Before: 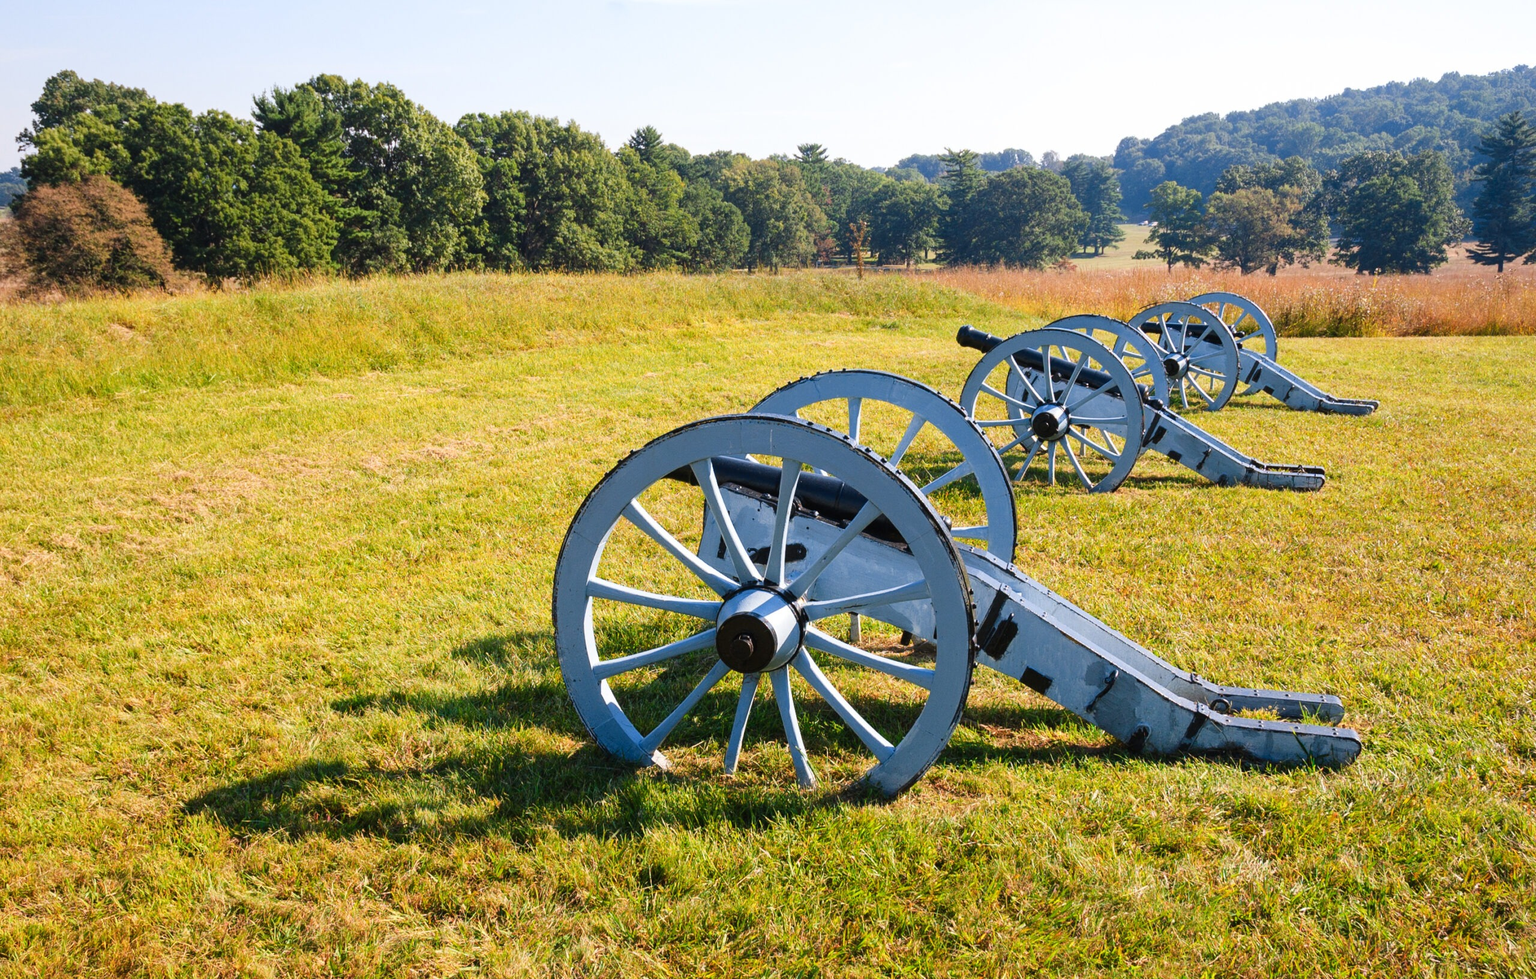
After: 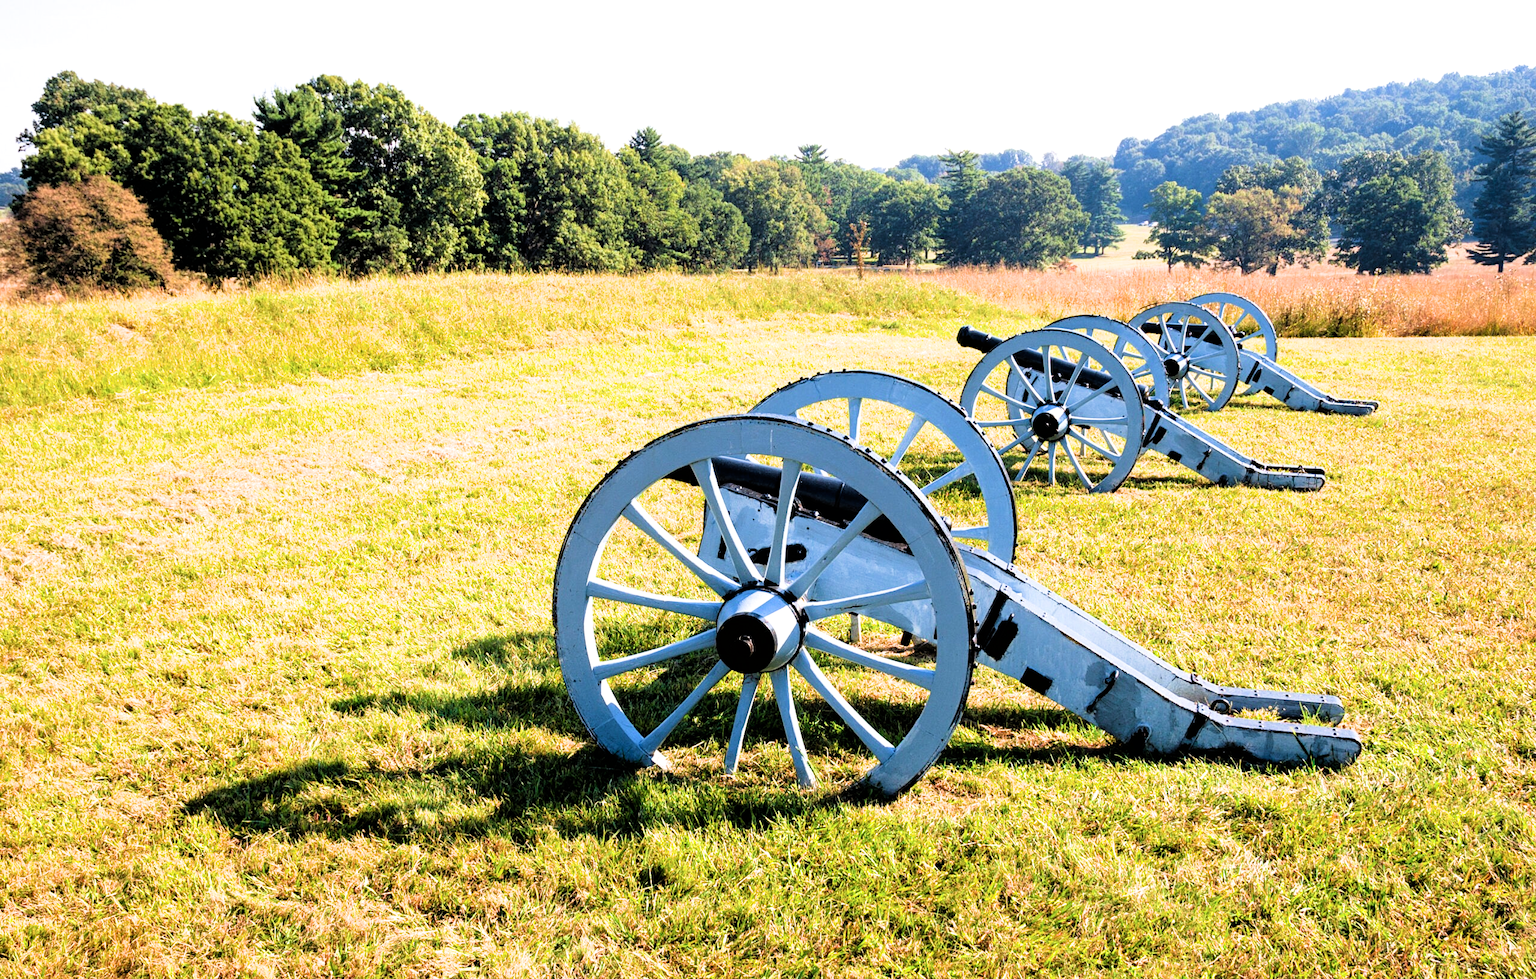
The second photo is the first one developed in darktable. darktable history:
velvia: on, module defaults
exposure: black level correction 0, exposure 0.7 EV, compensate exposure bias true, compensate highlight preservation false
filmic rgb: black relative exposure -3.72 EV, white relative exposure 2.77 EV, dynamic range scaling -5.32%, hardness 3.03
